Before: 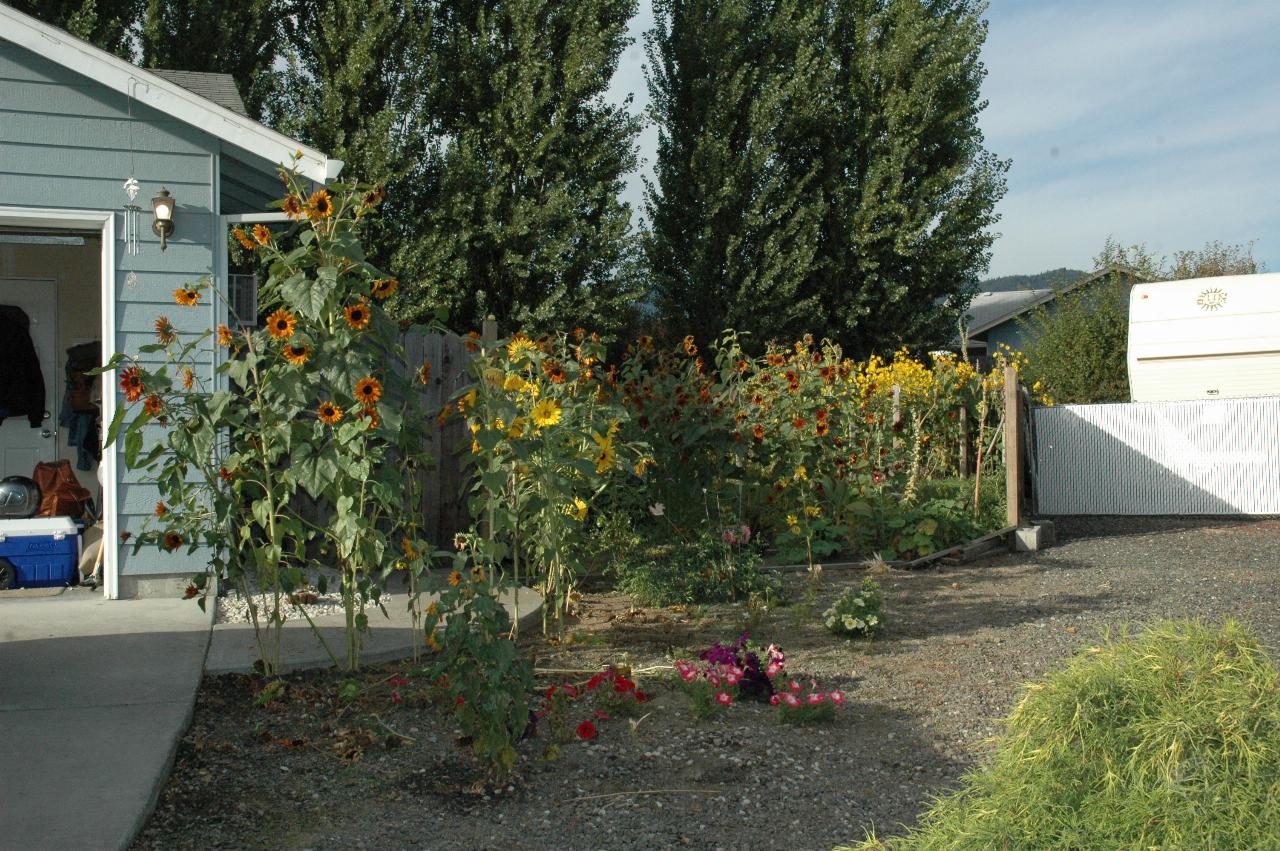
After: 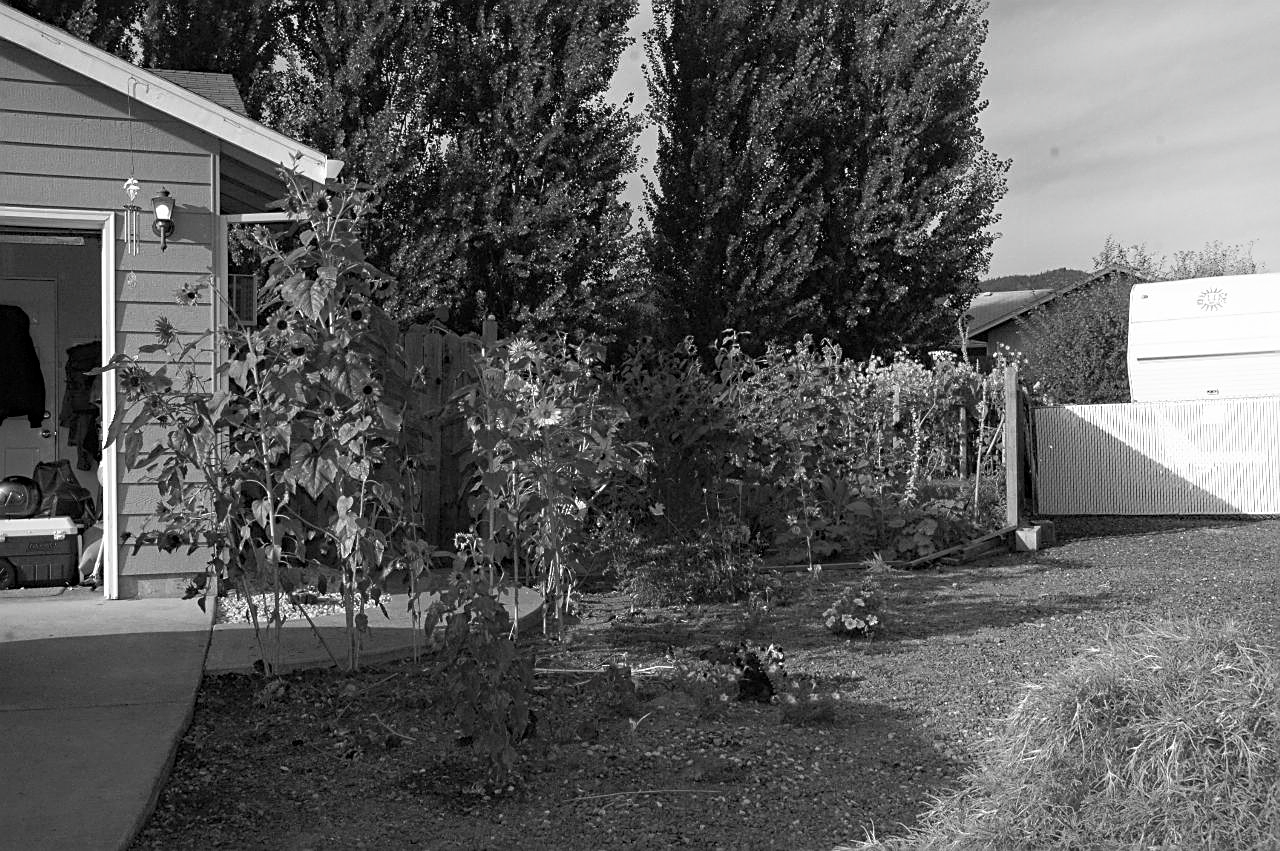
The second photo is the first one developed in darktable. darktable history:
sharpen: on, module defaults
shadows and highlights: shadows -39.21, highlights 63.71, soften with gaussian
contrast brightness saturation: saturation -0.989
haze removal: compatibility mode true, adaptive false
